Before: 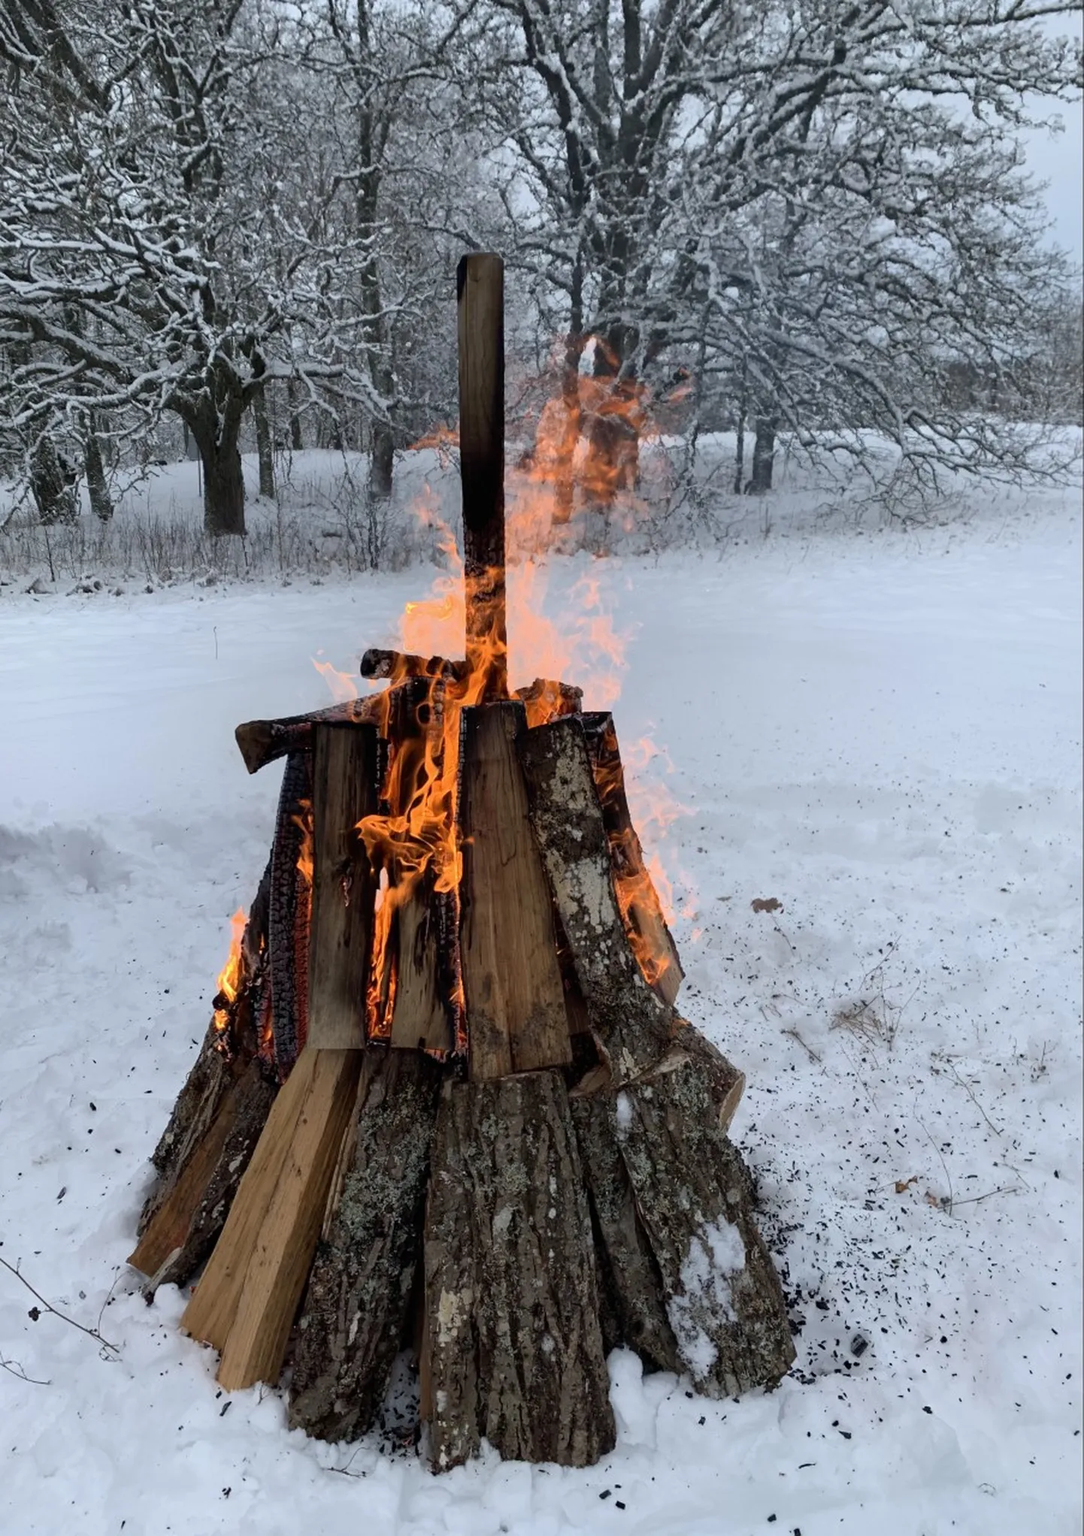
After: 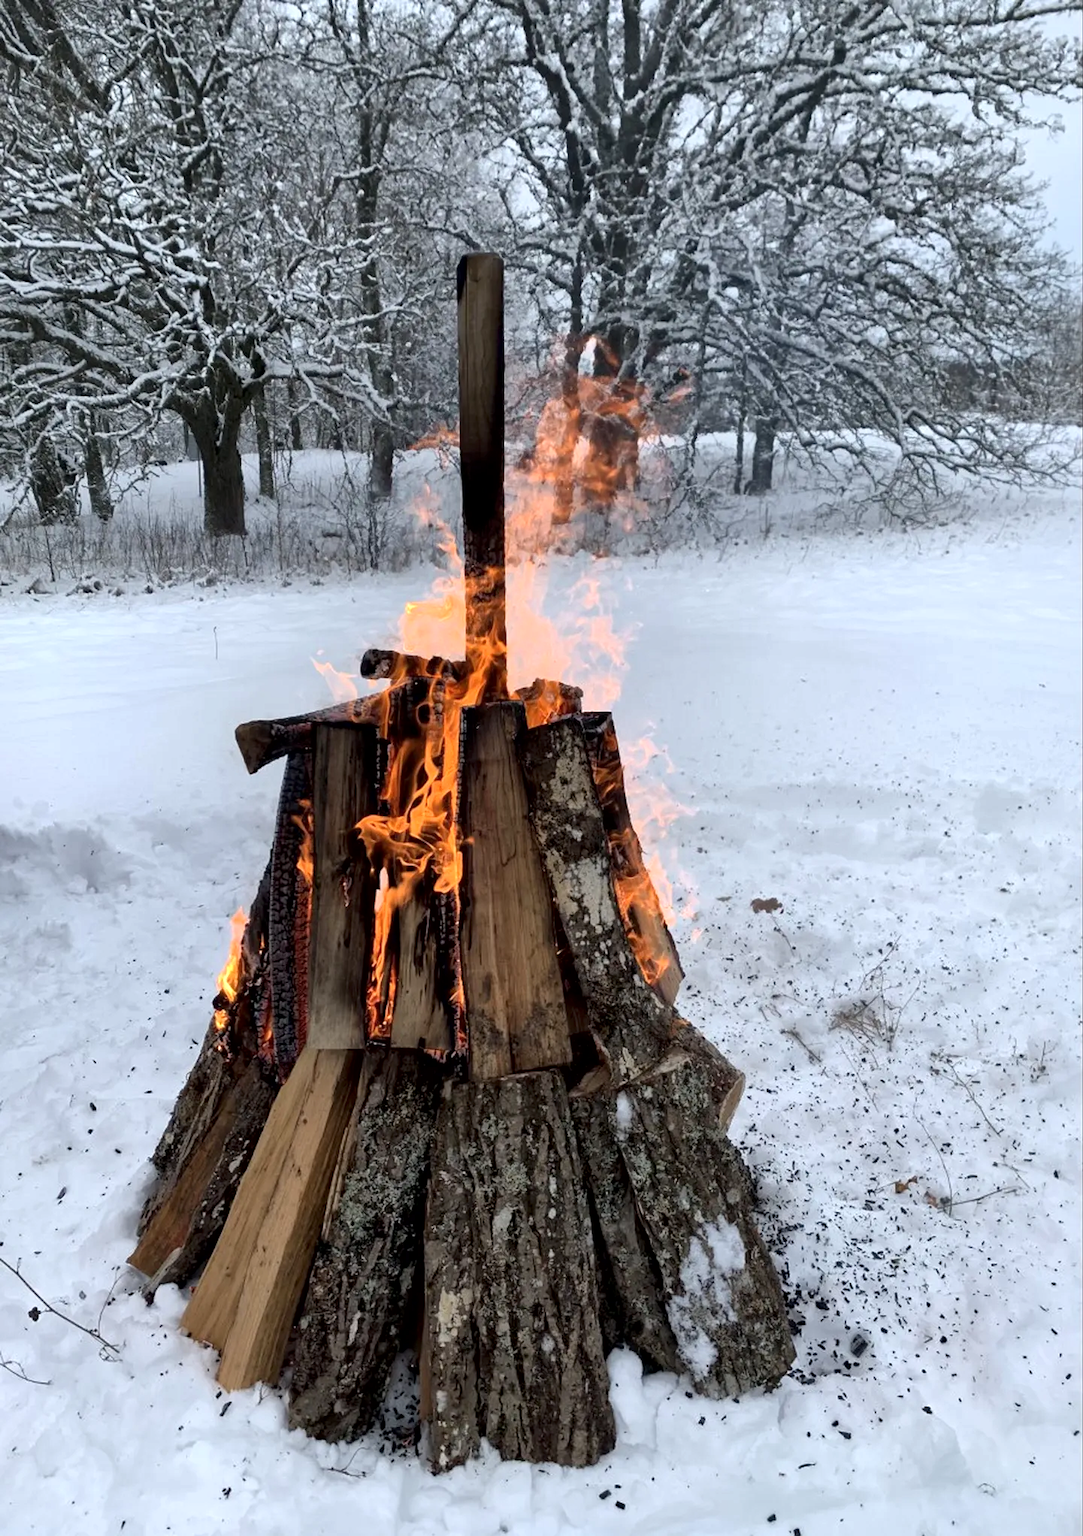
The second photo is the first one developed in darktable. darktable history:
local contrast: mode bilateral grid, contrast 20, coarseness 100, detail 150%, midtone range 0.2
exposure: black level correction 0, exposure 0.3 EV, compensate highlight preservation false
